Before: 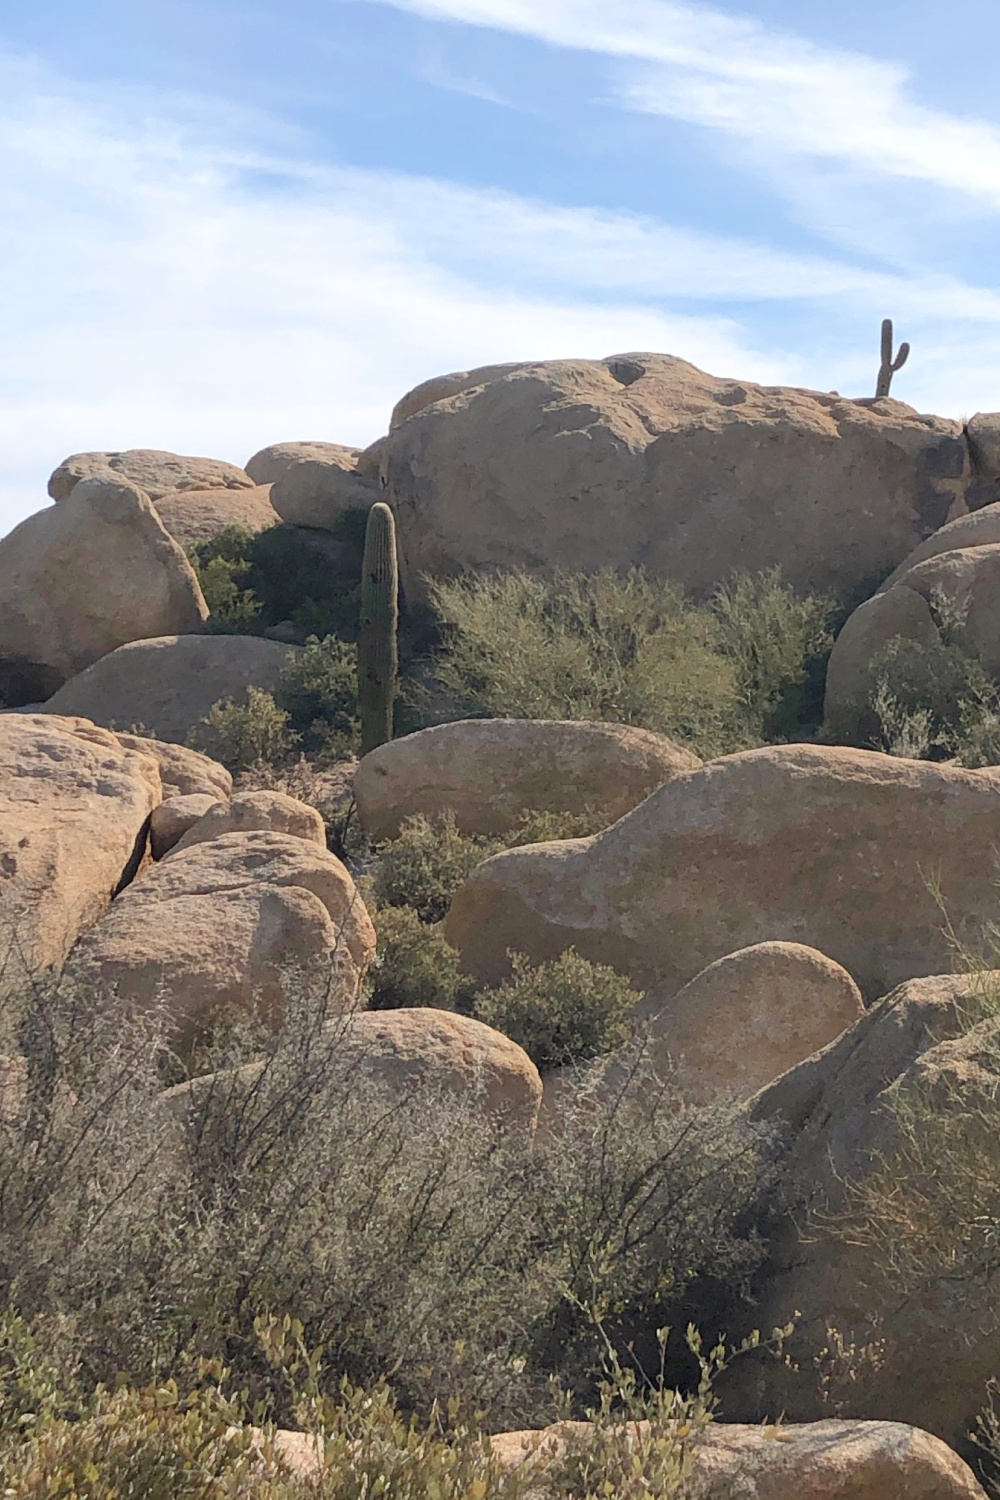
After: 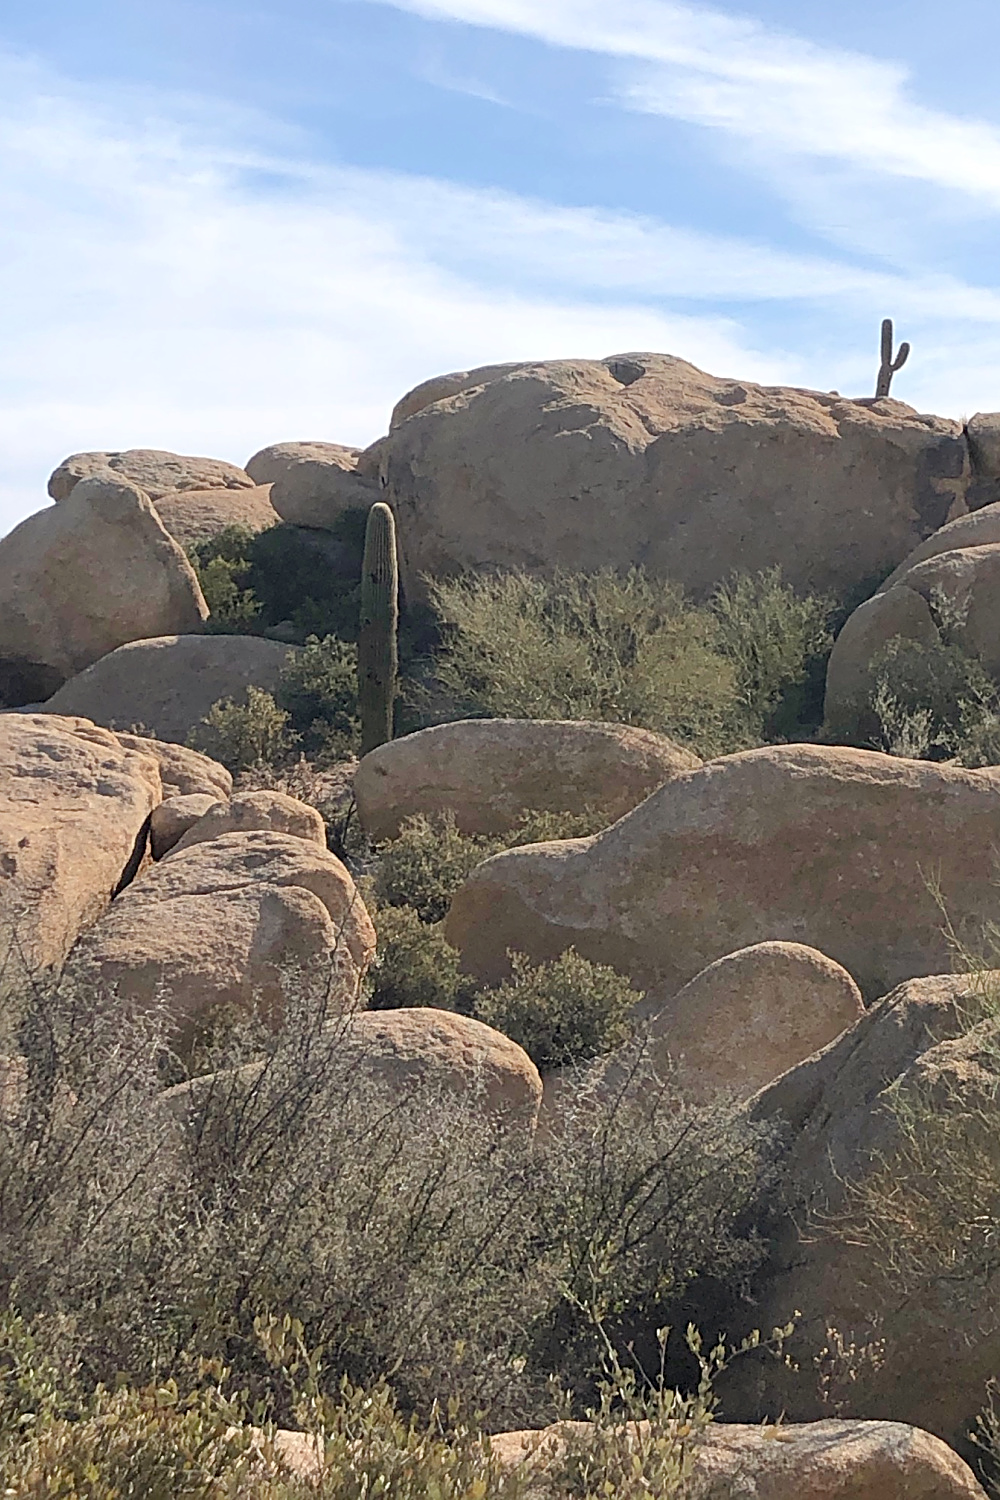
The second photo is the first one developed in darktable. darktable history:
sharpen: radius 2.757
